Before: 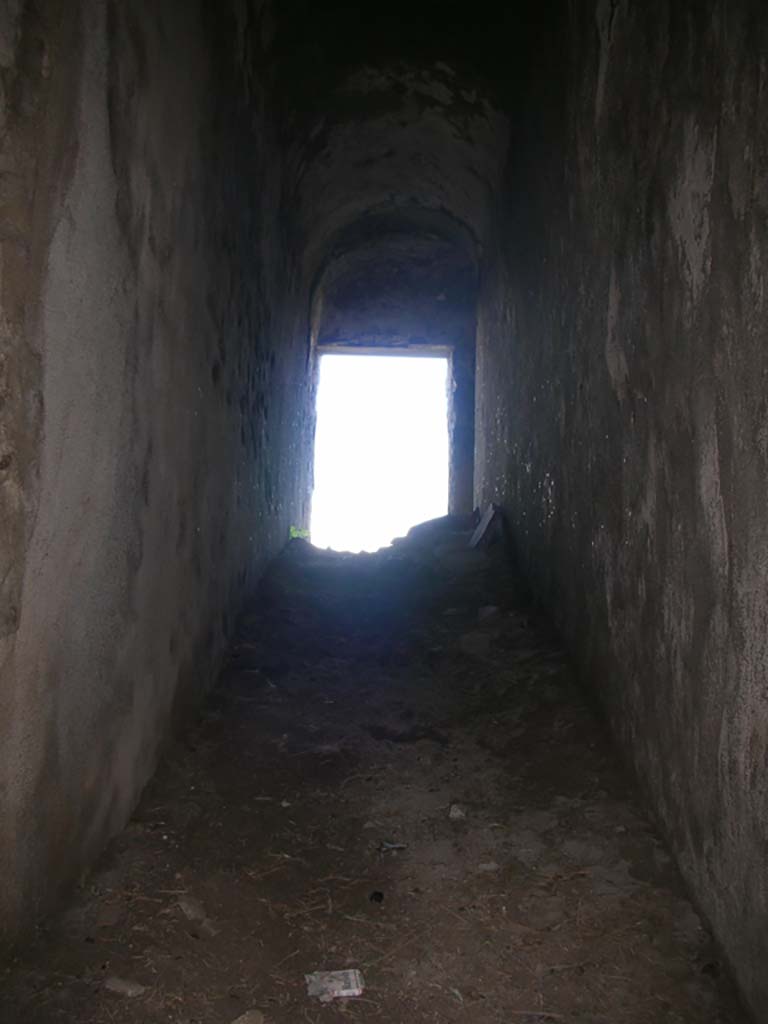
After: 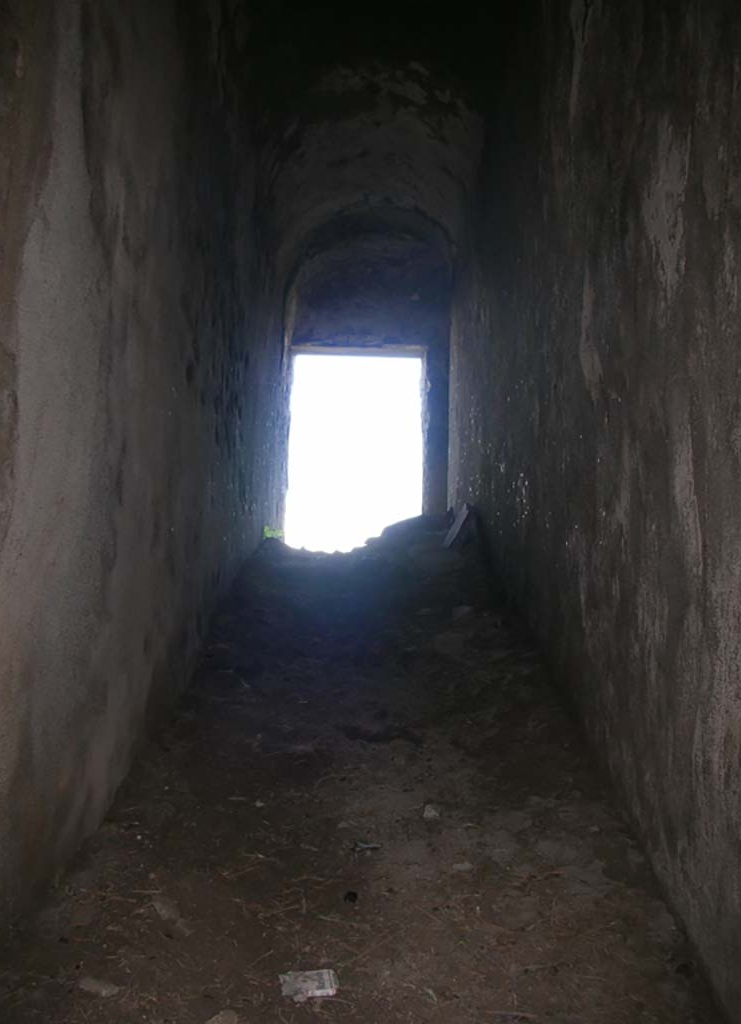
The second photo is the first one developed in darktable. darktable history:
contrast brightness saturation: saturation -0.04
crop and rotate: left 3.49%
